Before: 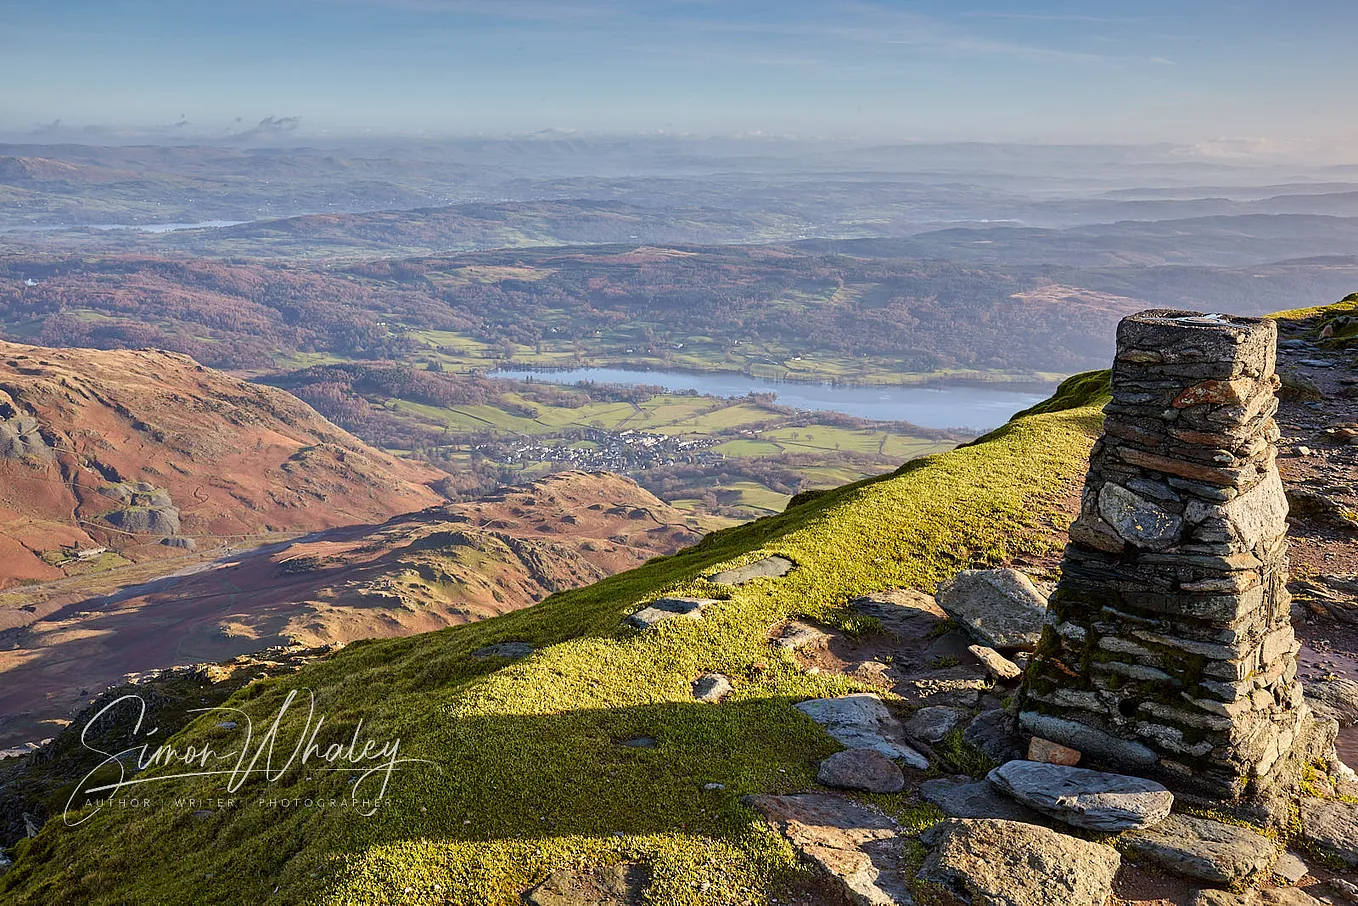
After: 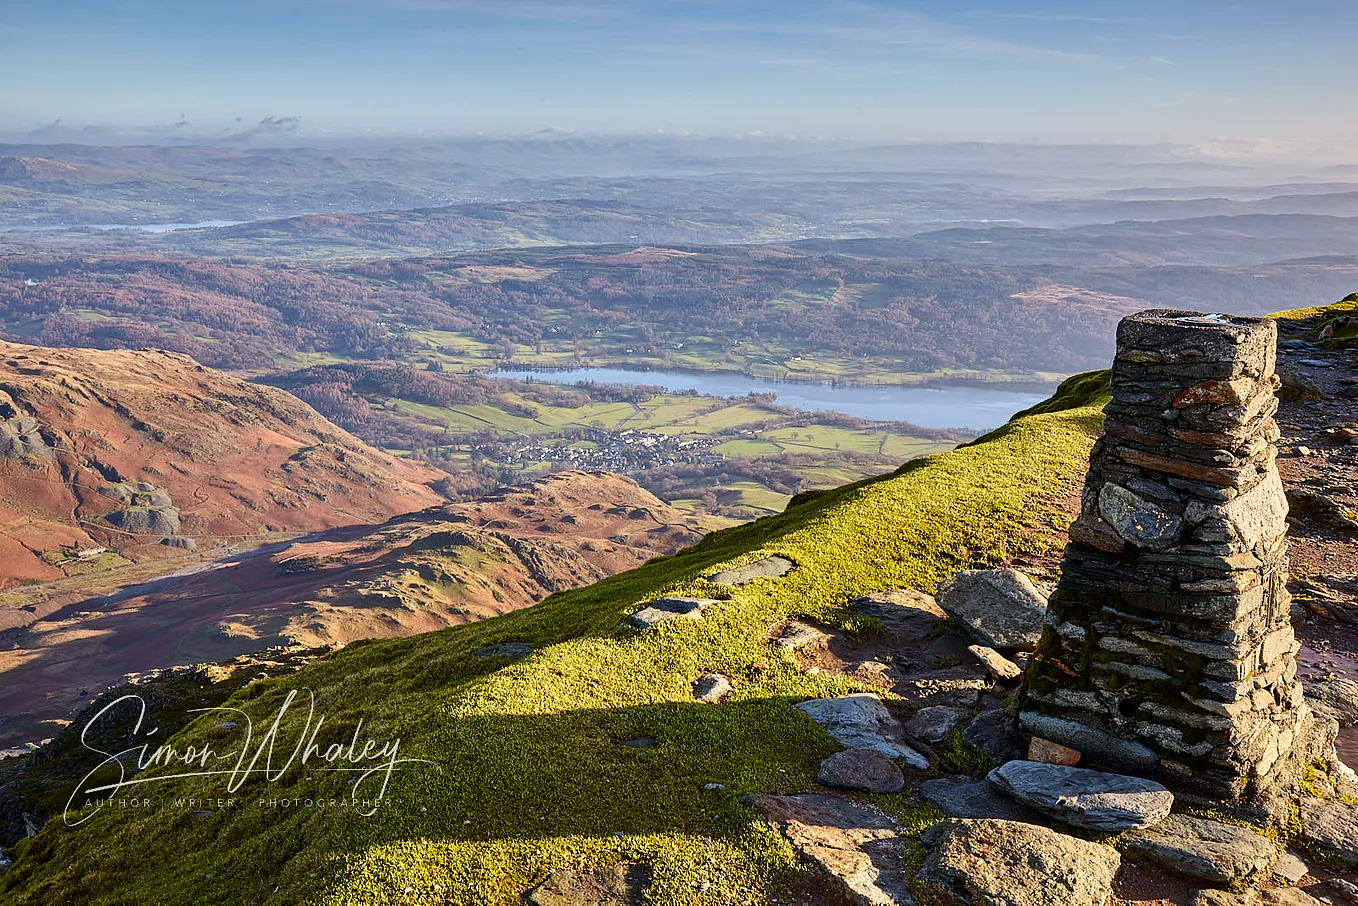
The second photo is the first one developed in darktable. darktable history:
contrast brightness saturation: contrast 0.152, brightness -0.011, saturation 0.098
